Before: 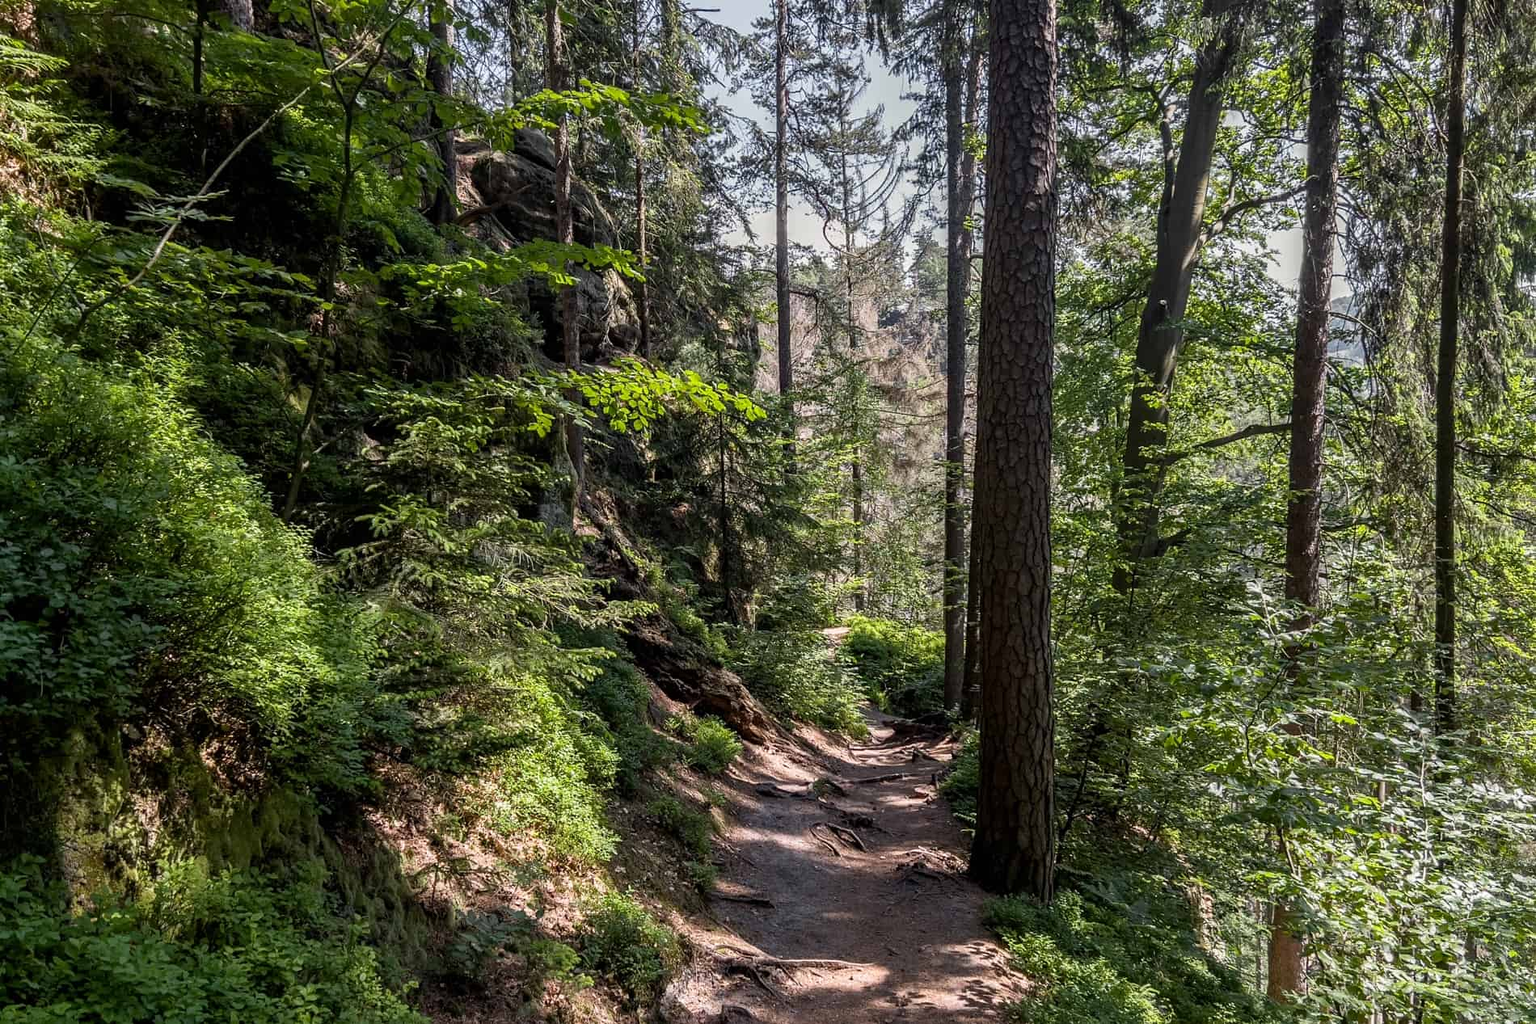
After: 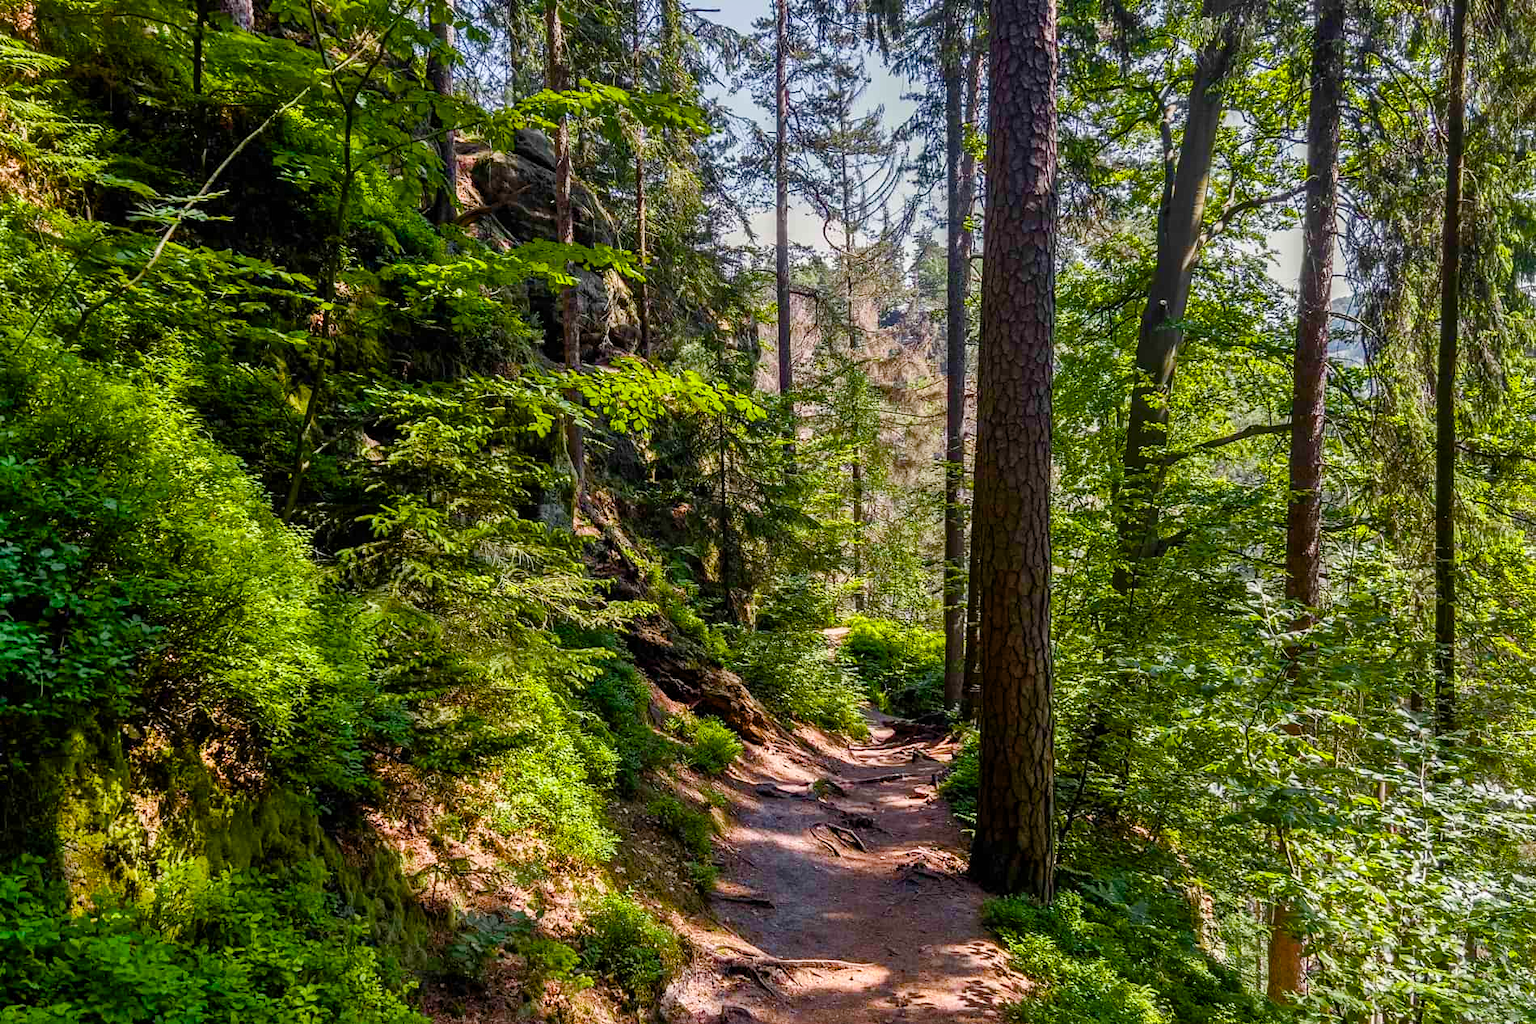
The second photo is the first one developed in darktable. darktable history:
shadows and highlights: white point adjustment 0.127, highlights -70.46, soften with gaussian
color balance rgb: linear chroma grading › global chroma 41.385%, perceptual saturation grading › global saturation 20%, perceptual saturation grading › highlights -25.787%, perceptual saturation grading › shadows 50.437%, global vibrance 20%
